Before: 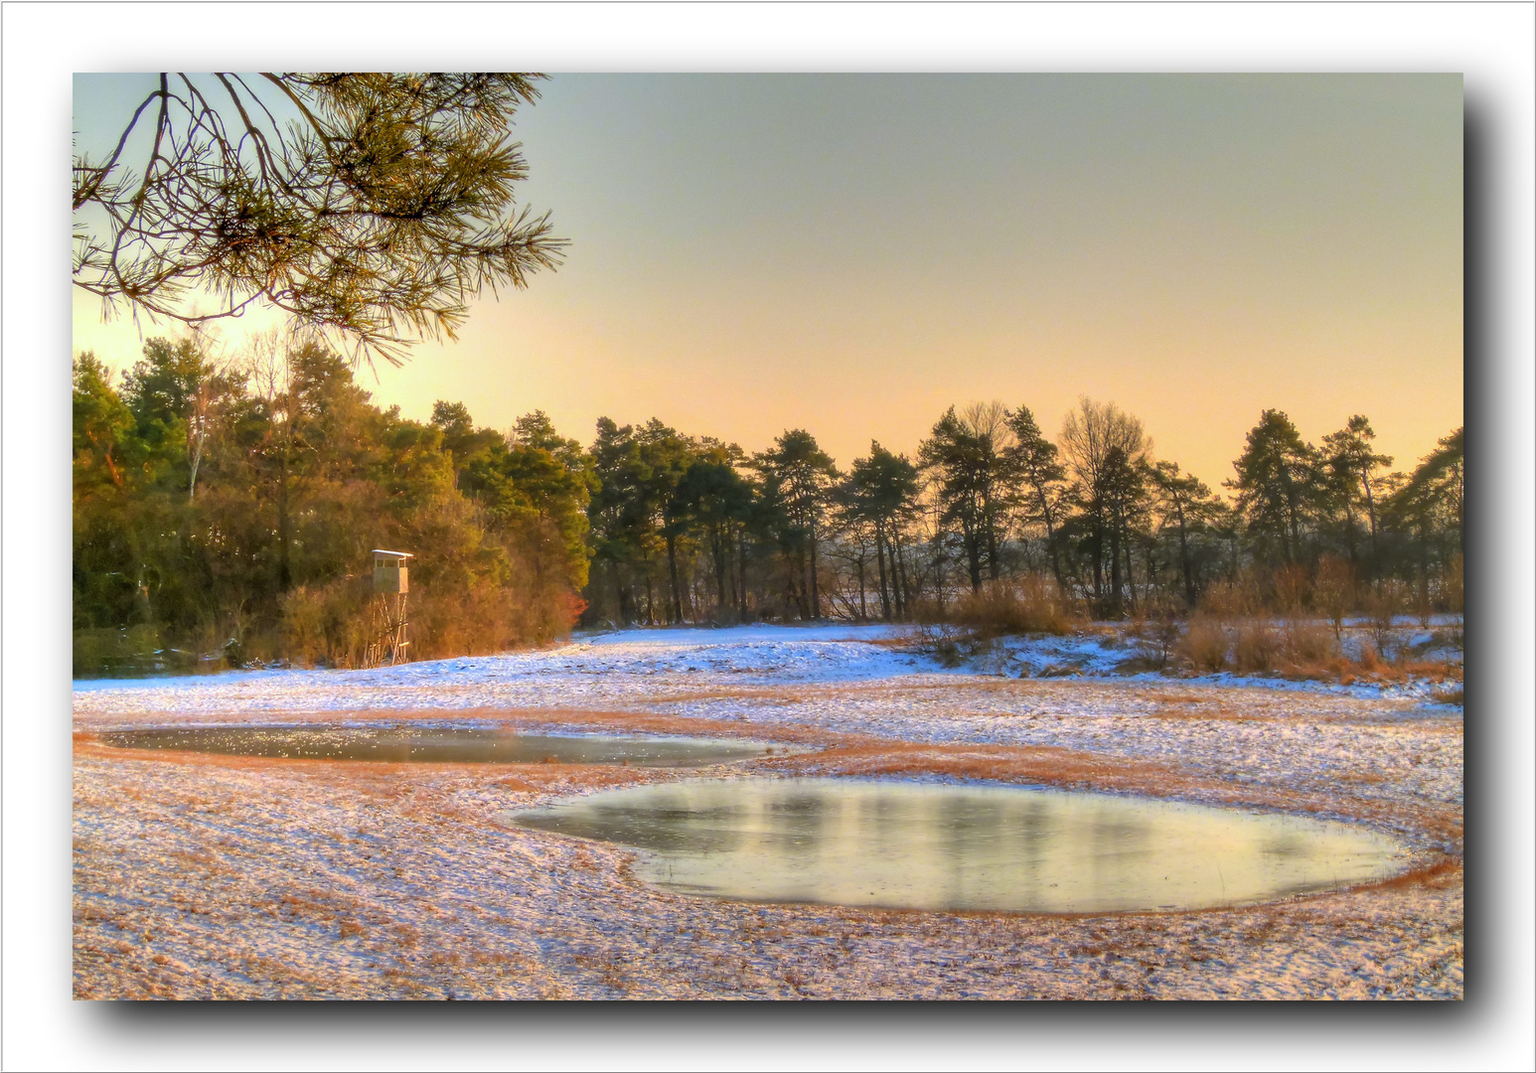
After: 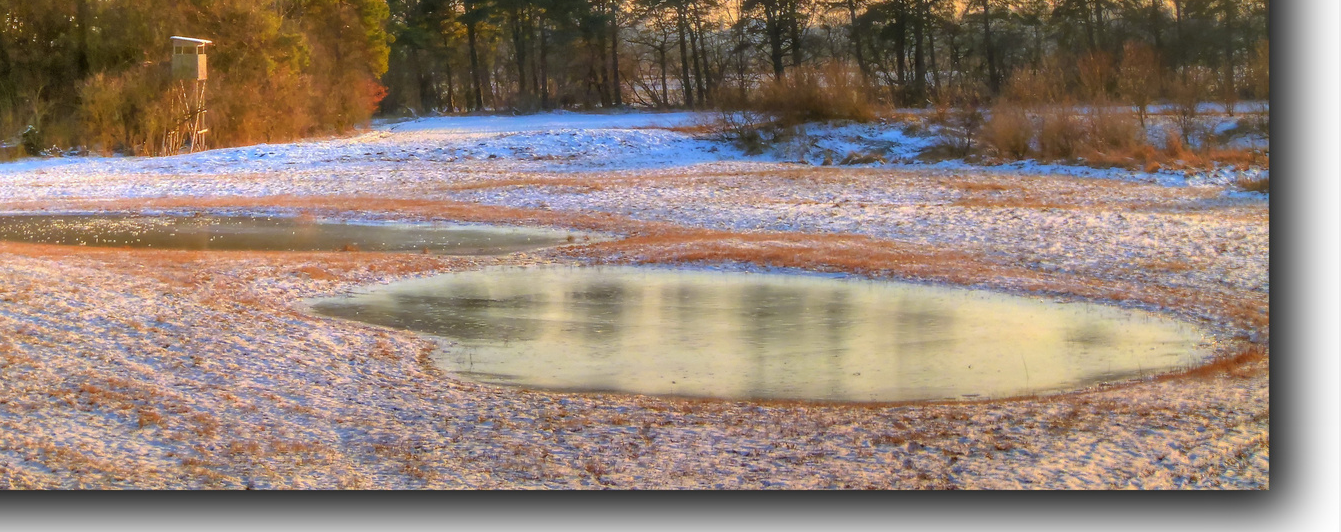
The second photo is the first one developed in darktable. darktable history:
crop and rotate: left 13.251%, top 47.95%, bottom 2.756%
